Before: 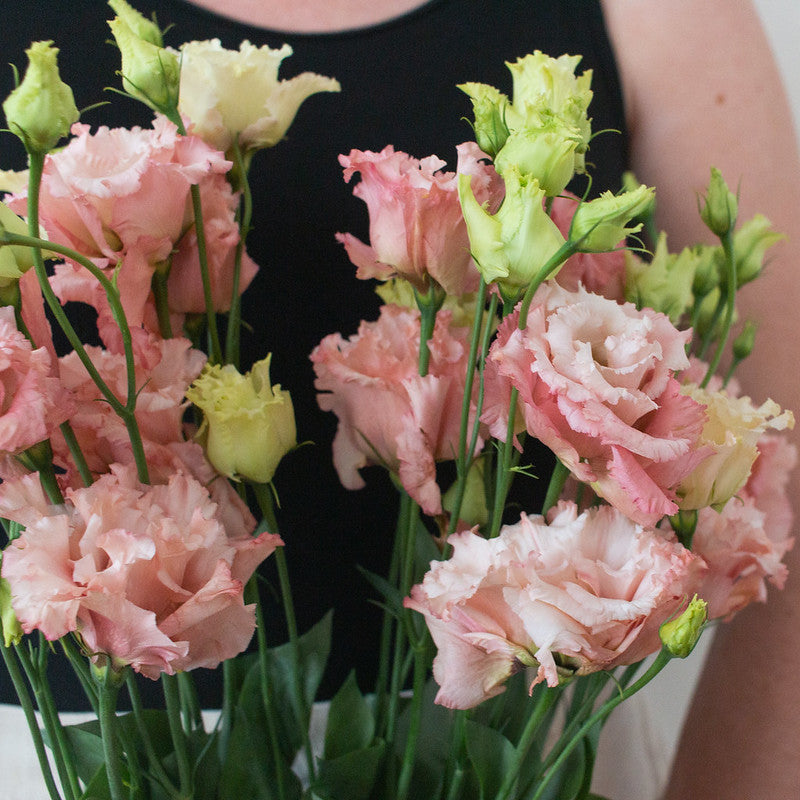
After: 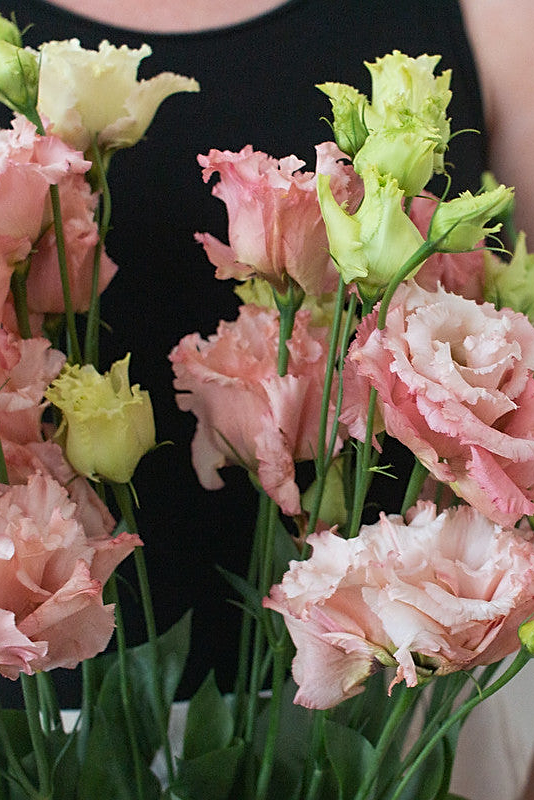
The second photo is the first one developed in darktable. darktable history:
white balance: emerald 1
sharpen: on, module defaults
crop and rotate: left 17.732%, right 15.423%
